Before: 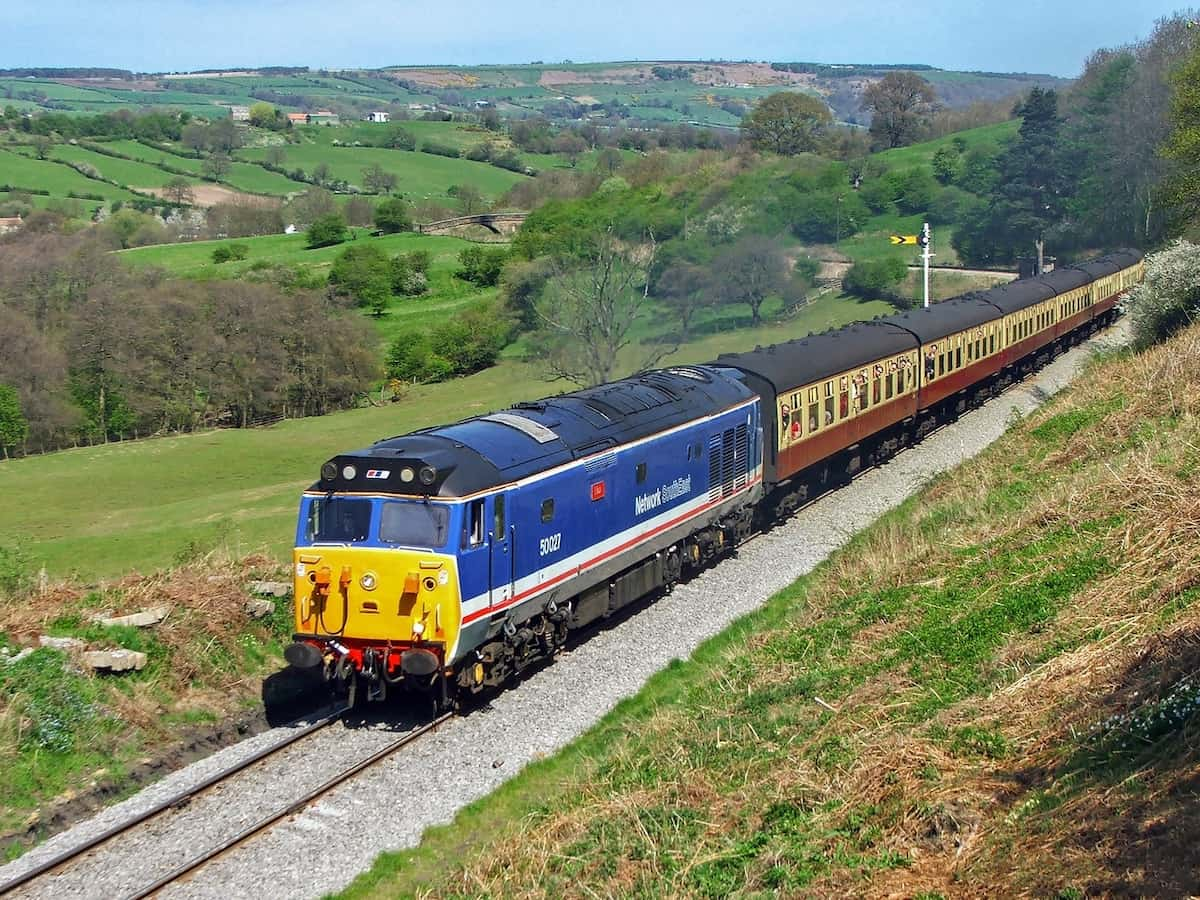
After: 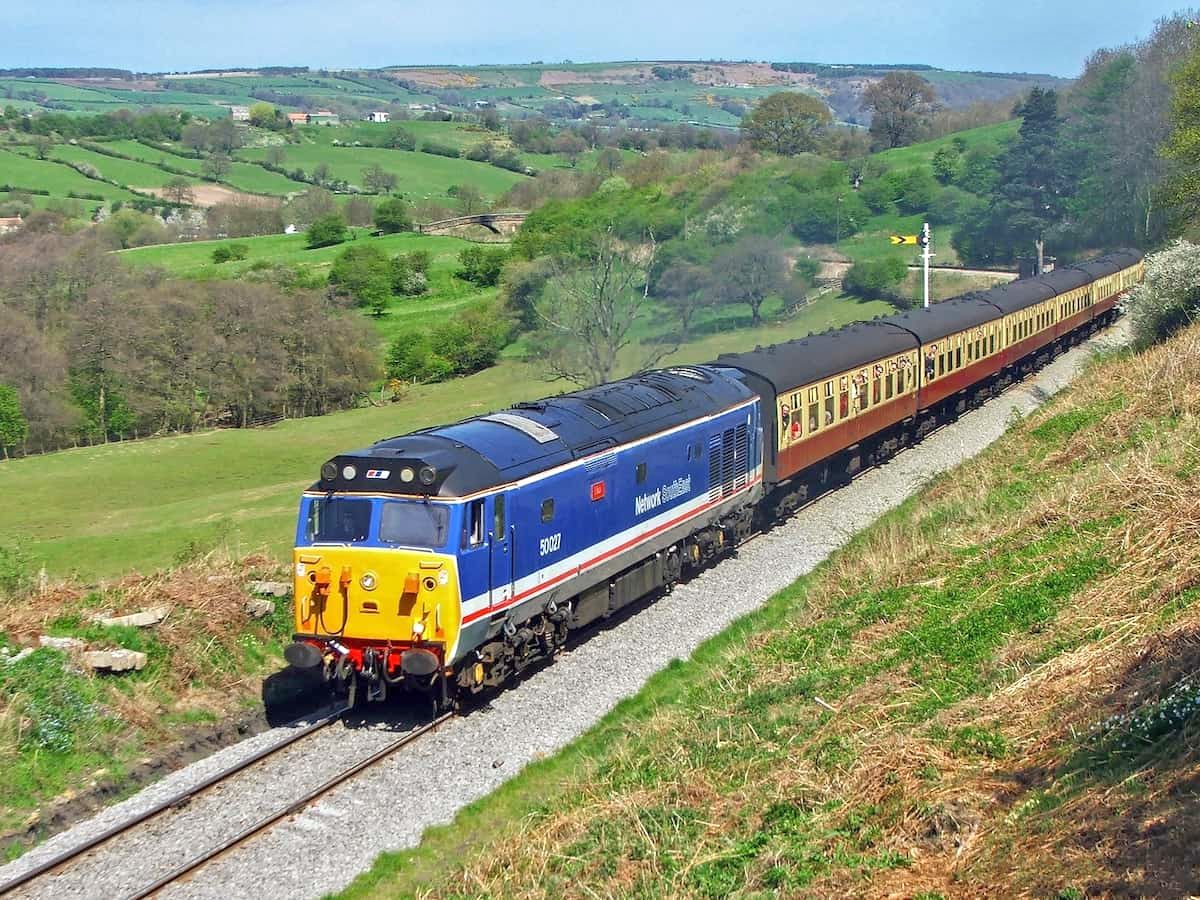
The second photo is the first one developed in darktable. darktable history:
tone equalizer: -8 EV 1.01 EV, -7 EV 1 EV, -6 EV 0.977 EV, -5 EV 0.978 EV, -4 EV 0.993 EV, -3 EV 0.718 EV, -2 EV 0.484 EV, -1 EV 0.243 EV
